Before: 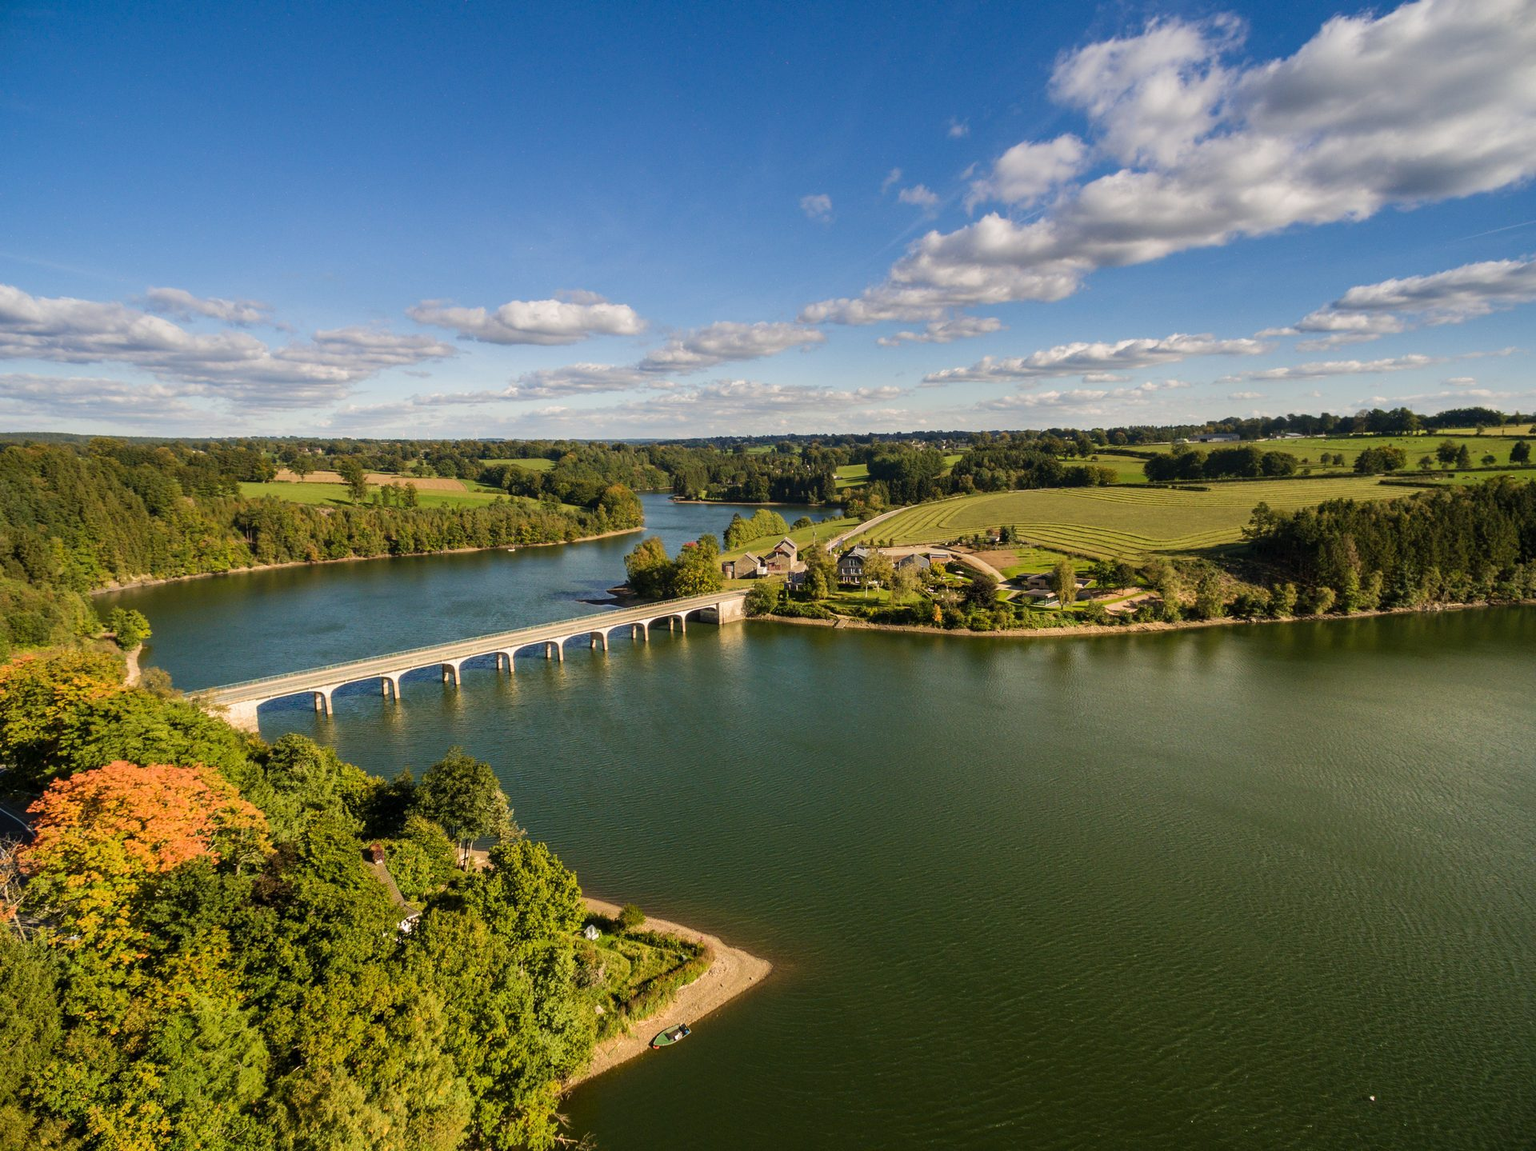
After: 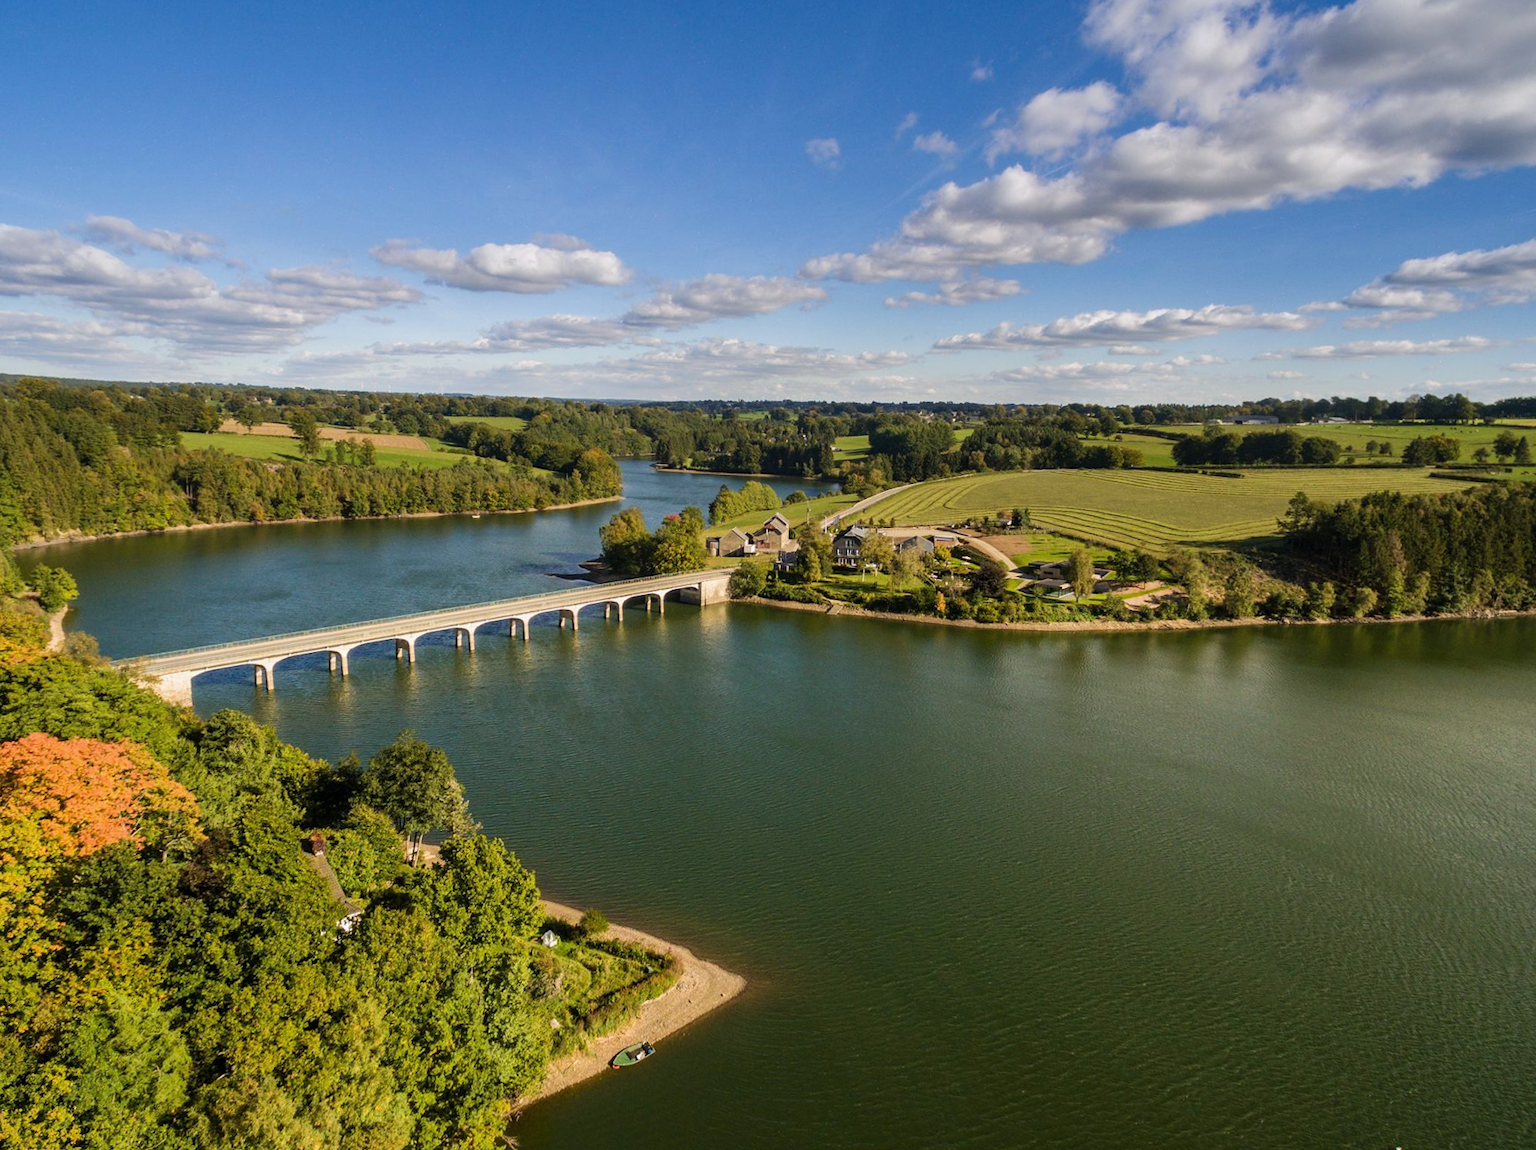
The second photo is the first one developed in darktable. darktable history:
crop and rotate: angle -1.96°, left 3.097%, top 4.154%, right 1.586%, bottom 0.529%
white balance: red 0.983, blue 1.036
